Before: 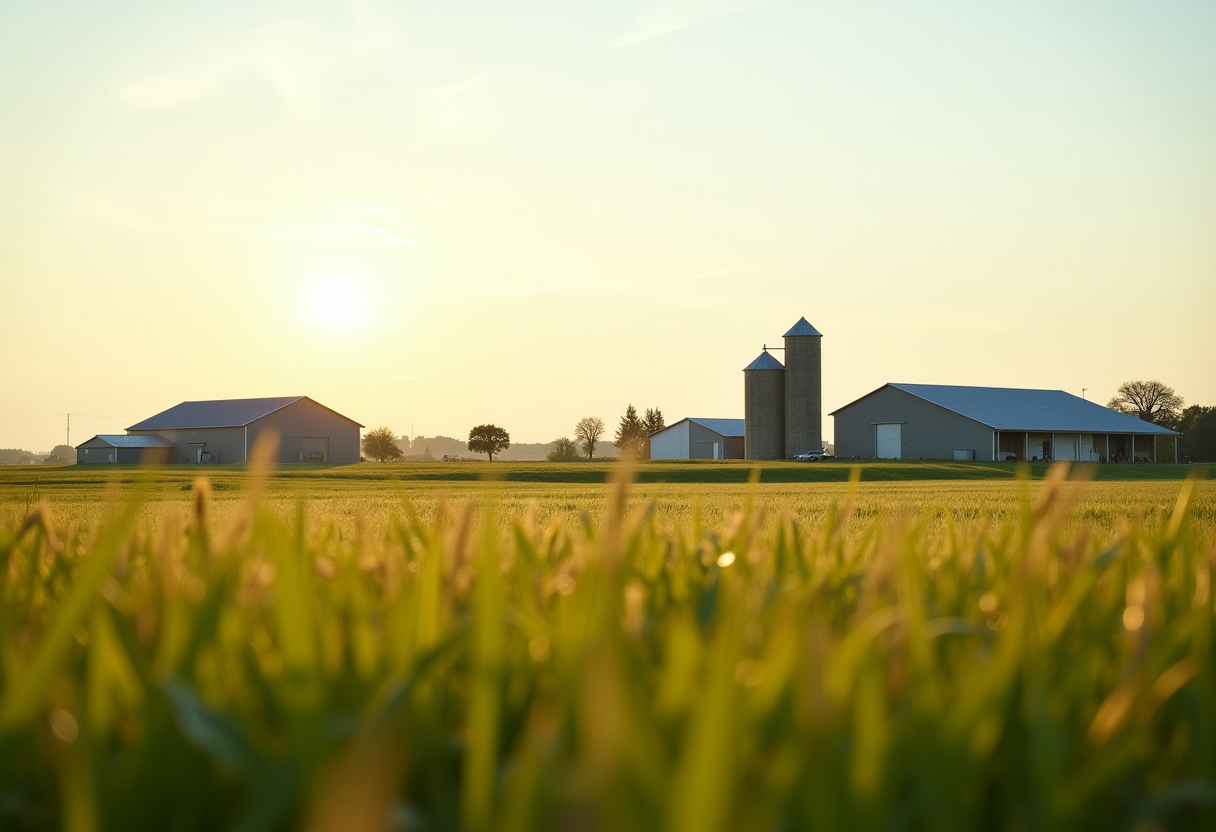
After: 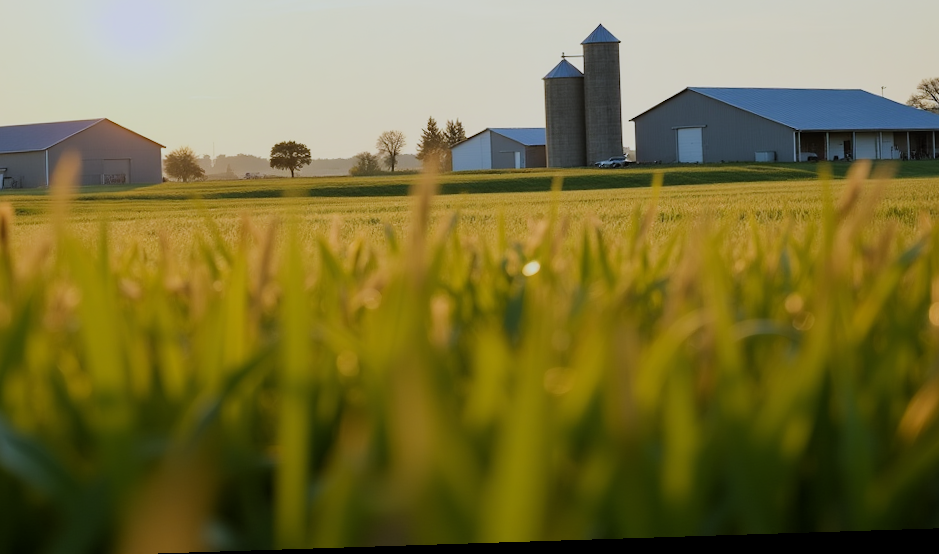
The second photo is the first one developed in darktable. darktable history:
rotate and perspective: rotation -1.77°, lens shift (horizontal) 0.004, automatic cropping off
crop and rotate: left 17.299%, top 35.115%, right 7.015%, bottom 1.024%
filmic rgb: black relative exposure -7.65 EV, white relative exposure 4.56 EV, hardness 3.61
white balance: red 0.967, blue 1.119, emerald 0.756
